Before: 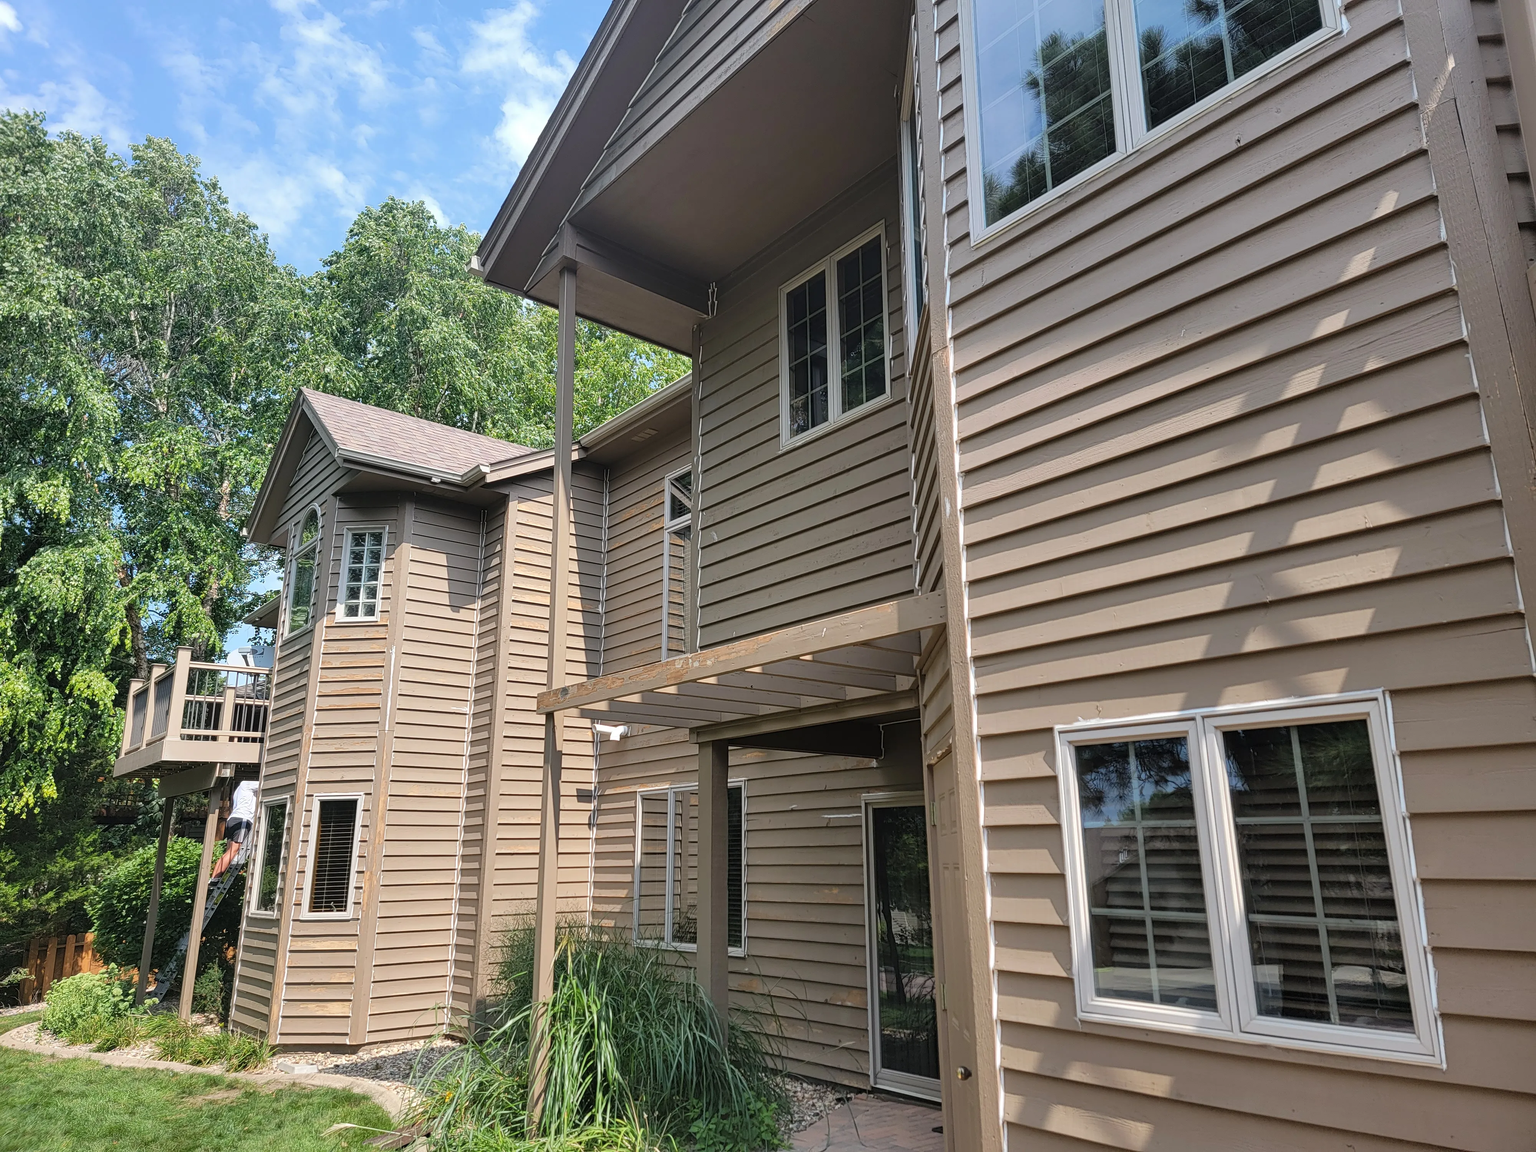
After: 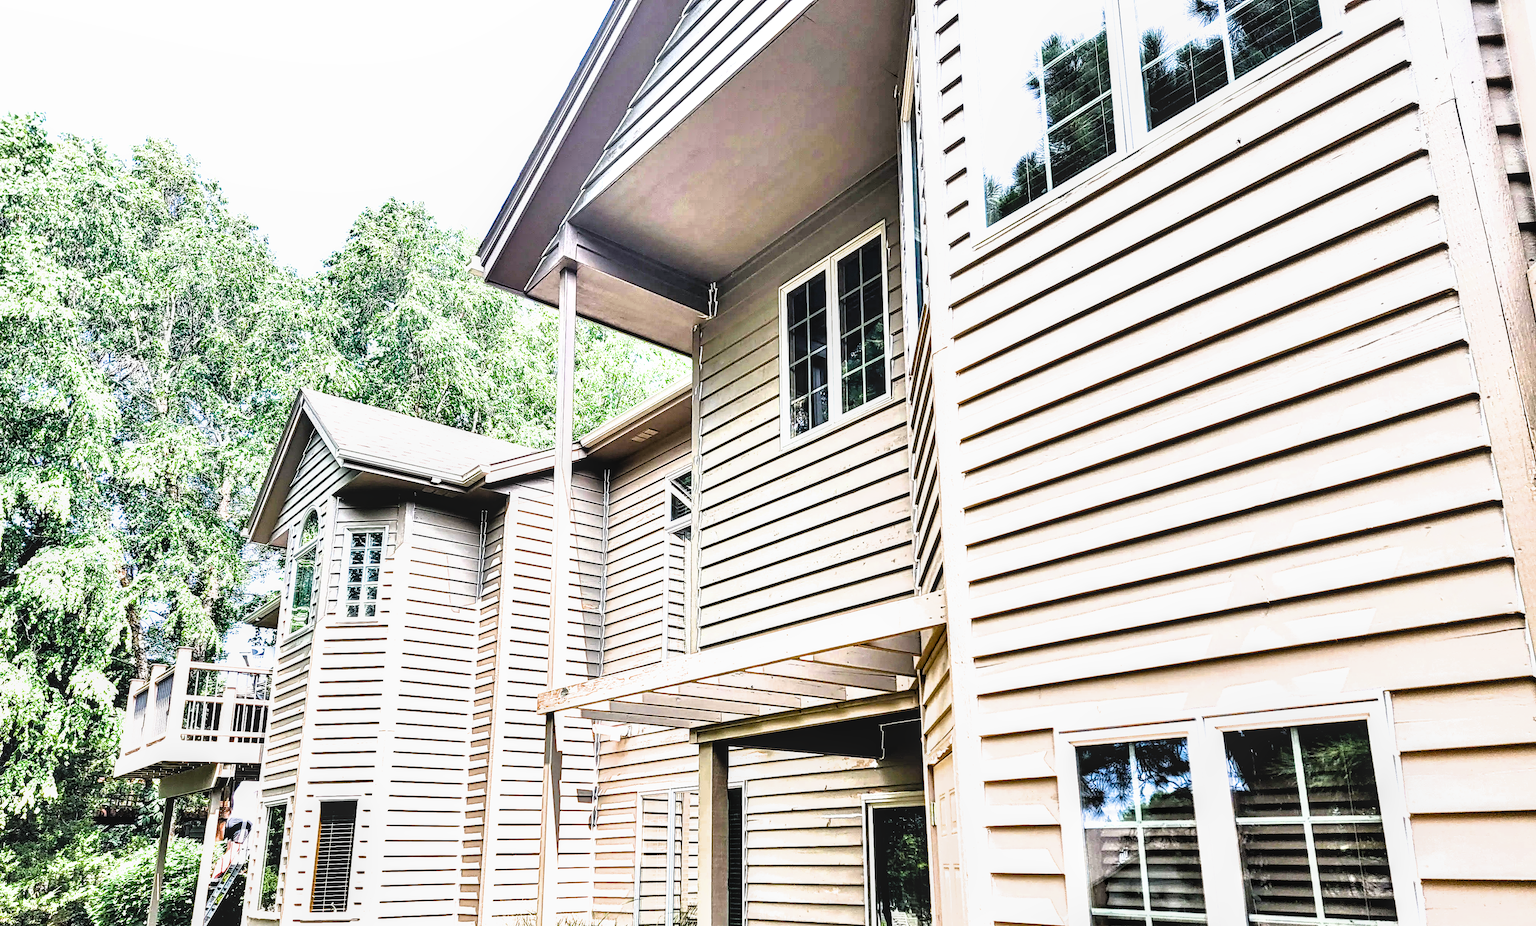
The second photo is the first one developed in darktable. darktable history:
crop: bottom 19.595%
local contrast: on, module defaults
contrast equalizer: y [[0.6 ×6], [0.55 ×6], [0 ×6], [0 ×6], [0 ×6]]
exposure: exposure 1 EV, compensate highlight preservation false
color balance rgb: perceptual saturation grading › global saturation 34.82%, perceptual saturation grading › highlights -24.942%, perceptual saturation grading › shadows 25.522%, perceptual brilliance grading › global brilliance 18.663%, global vibrance 0.297%
tone equalizer: -8 EV 0.988 EV, -7 EV 1.03 EV, -6 EV 0.978 EV, -5 EV 1.02 EV, -4 EV 1.03 EV, -3 EV 0.77 EV, -2 EV 0.492 EV, -1 EV 0.27 EV, mask exposure compensation -0.51 EV
filmic rgb: black relative exposure -8.22 EV, white relative exposure 2.22 EV, hardness 7.07, latitude 85.67%, contrast 1.704, highlights saturation mix -3.85%, shadows ↔ highlights balance -2.68%, iterations of high-quality reconstruction 0
